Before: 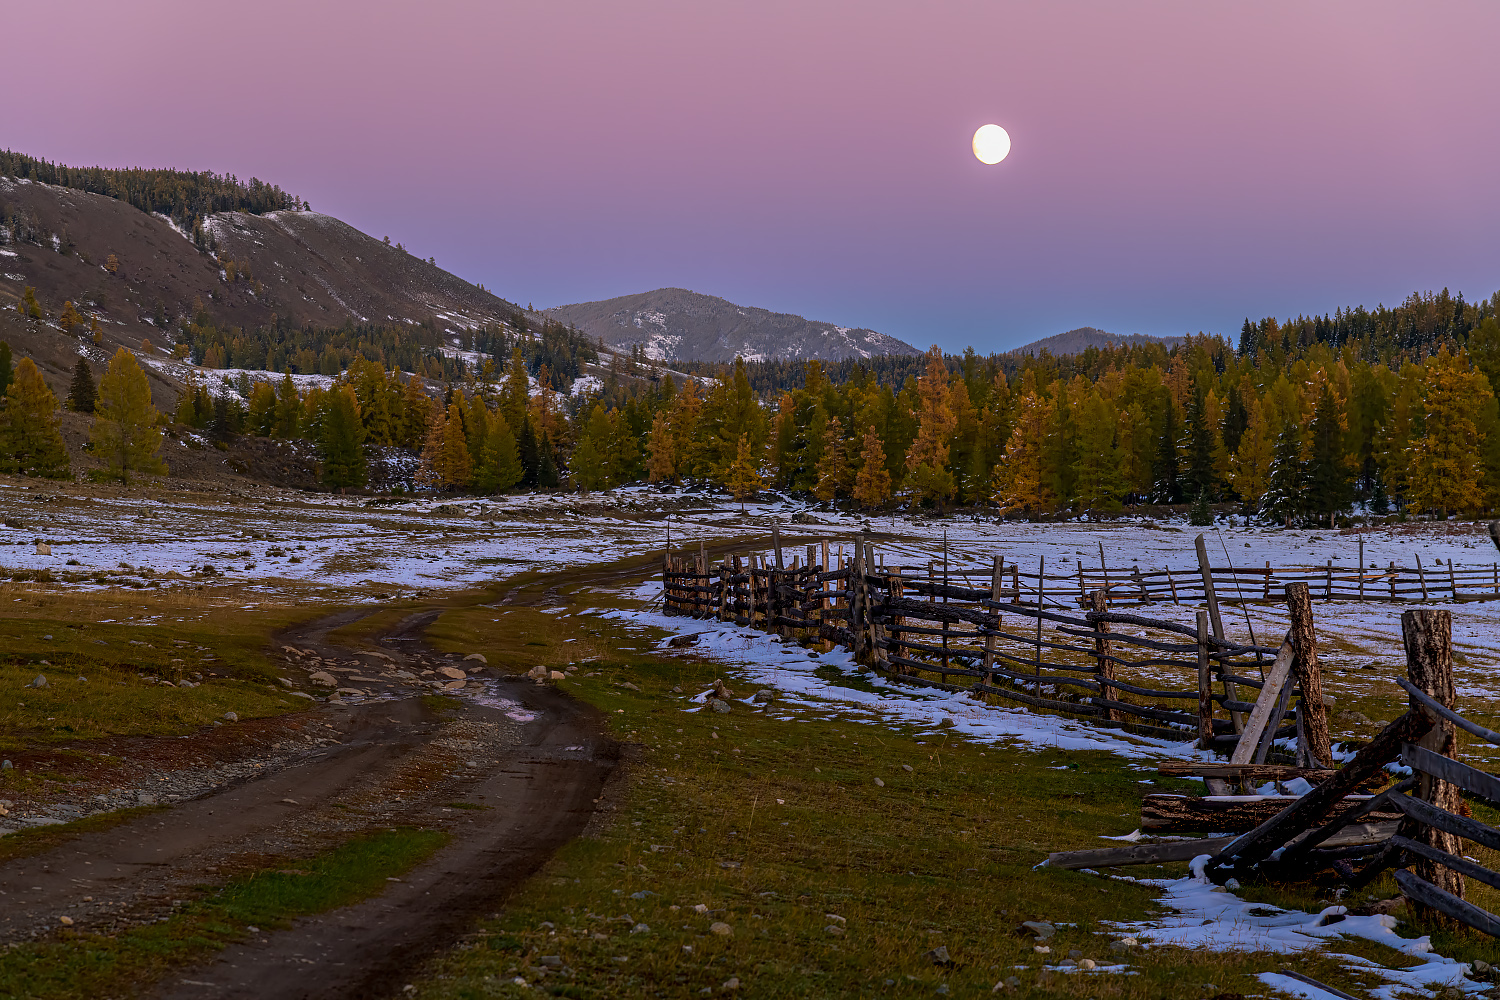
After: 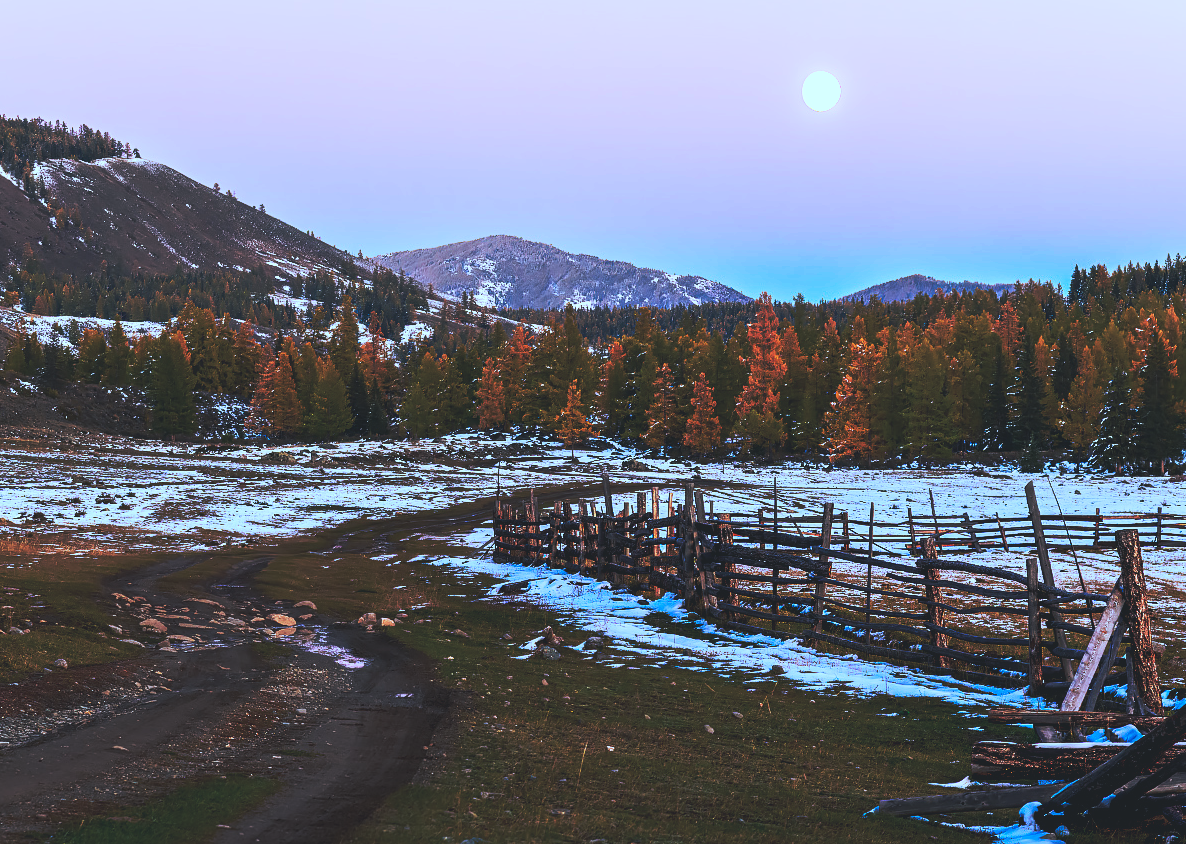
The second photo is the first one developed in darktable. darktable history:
base curve: curves: ch0 [(0, 0.015) (0.085, 0.116) (0.134, 0.298) (0.19, 0.545) (0.296, 0.764) (0.599, 0.982) (1, 1)], preserve colors none
color correction: highlights a* -9.1, highlights b* -23.87
crop: left 11.367%, top 5.348%, right 9.567%, bottom 10.175%
